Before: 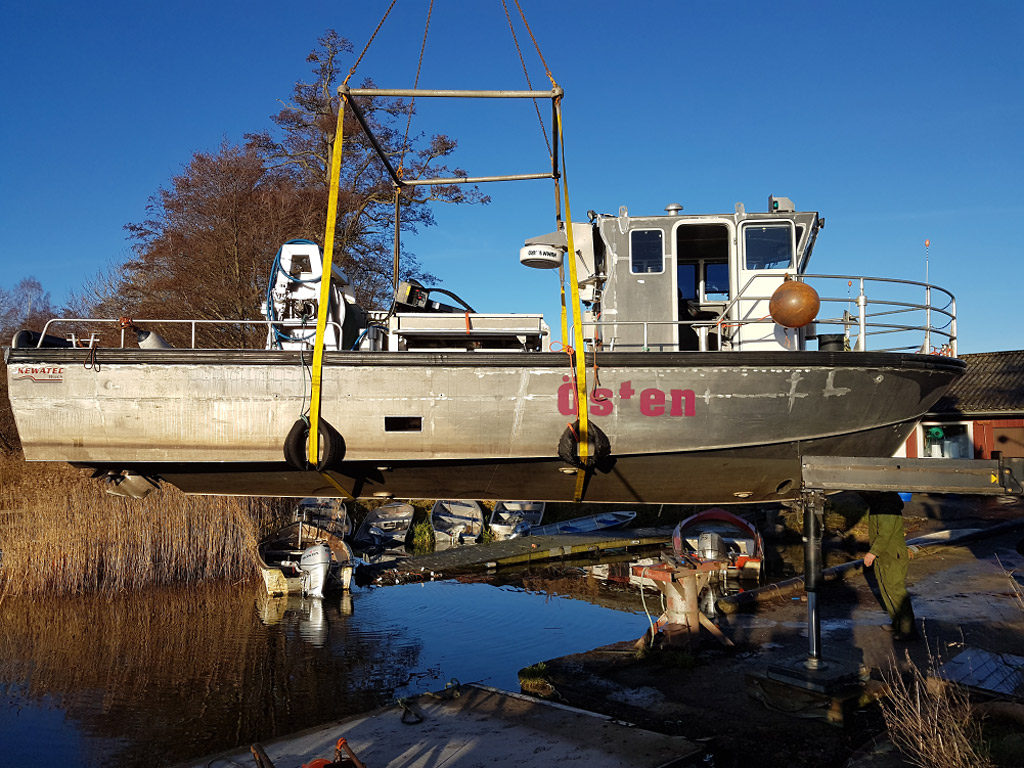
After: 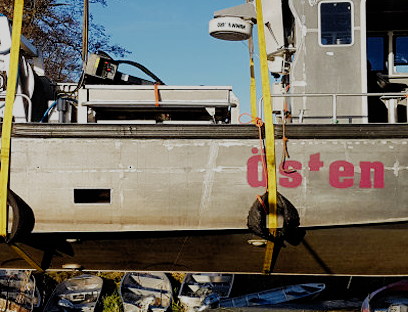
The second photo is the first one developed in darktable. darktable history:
filmic rgb: black relative exposure -7.27 EV, white relative exposure 5.08 EV, hardness 3.2, preserve chrominance no, color science v5 (2021), iterations of high-quality reconstruction 0
crop: left 30.424%, top 29.744%, right 29.719%, bottom 29.569%
exposure: exposure 0.081 EV, compensate exposure bias true, compensate highlight preservation false
